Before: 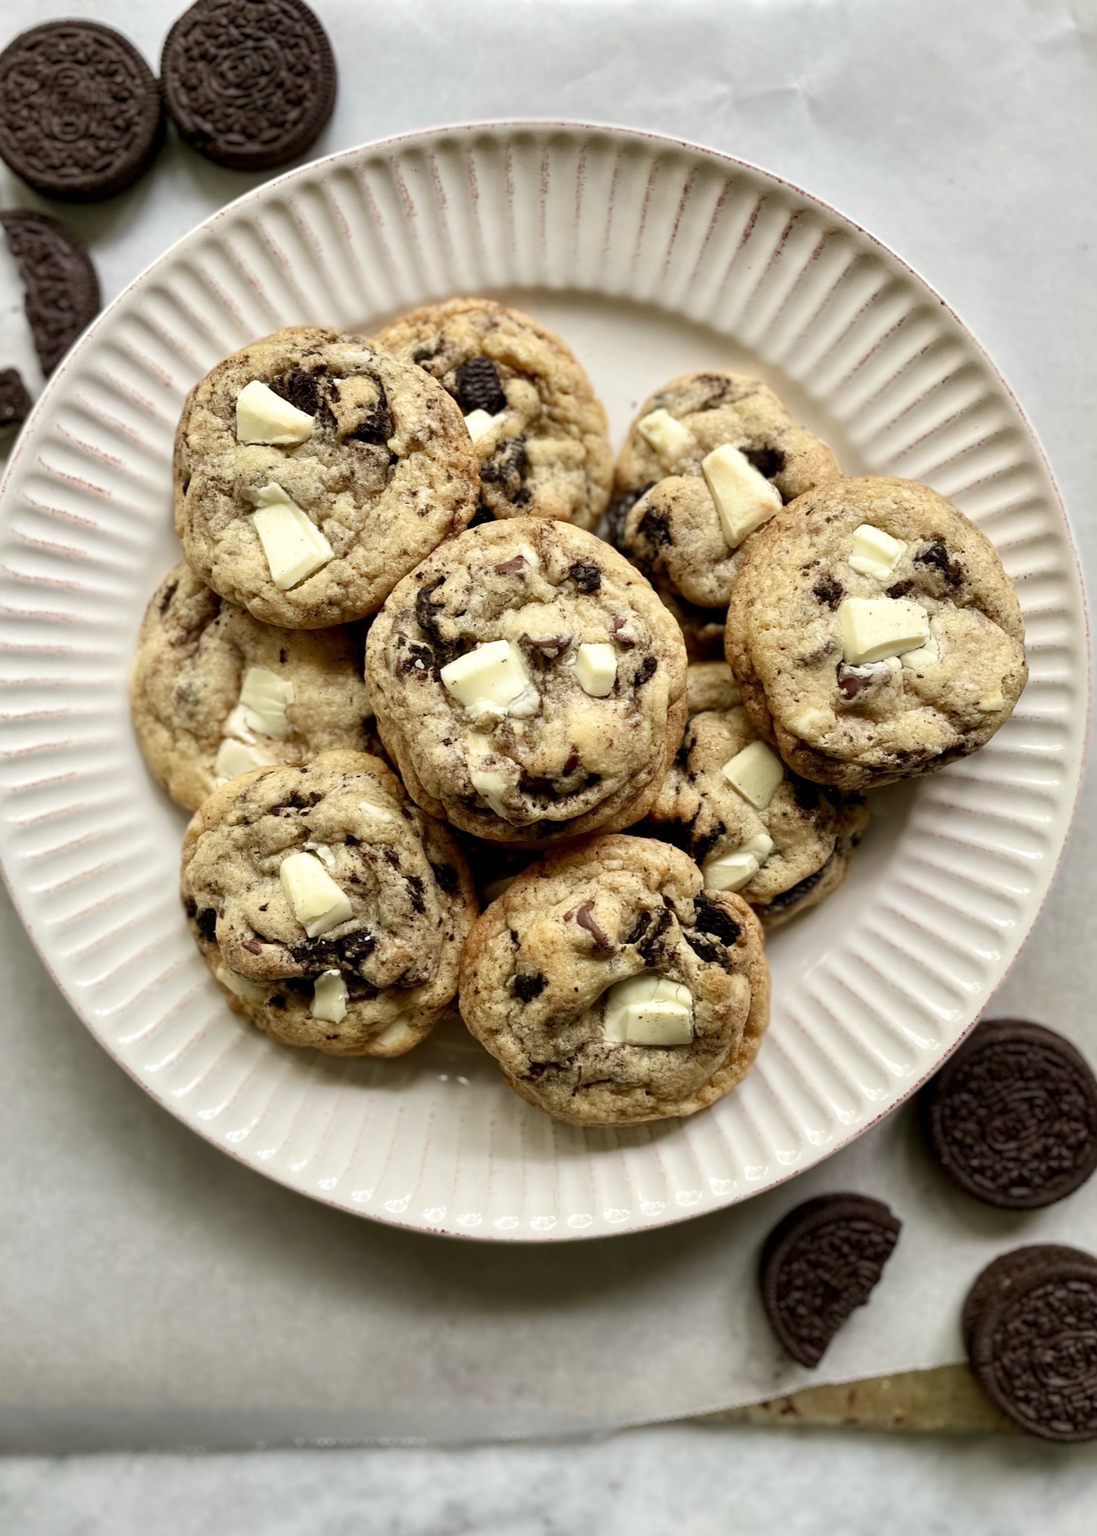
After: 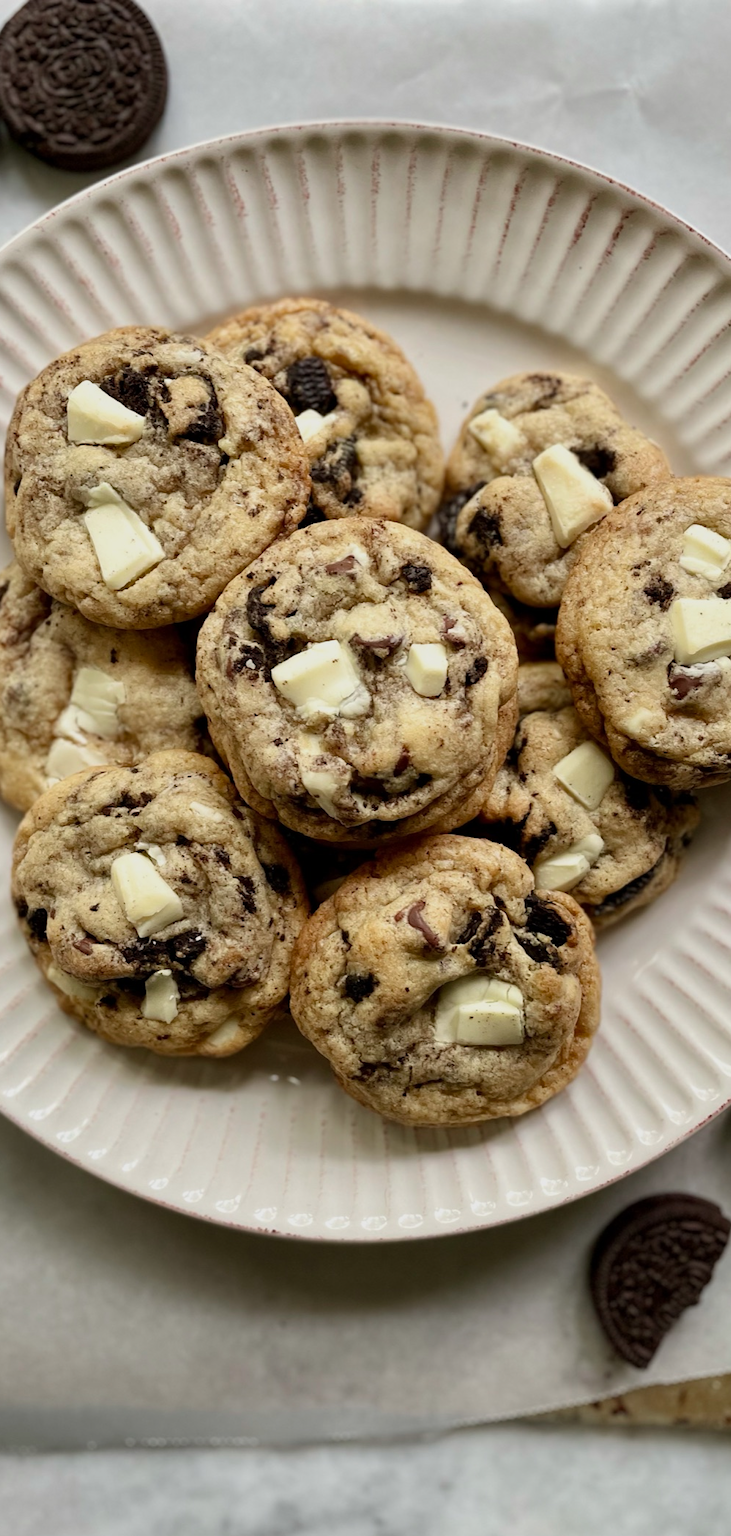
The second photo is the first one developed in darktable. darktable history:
crop: left 15.424%, right 17.825%
contrast brightness saturation: saturation -0.083
exposure: exposure -0.327 EV, compensate highlight preservation false
